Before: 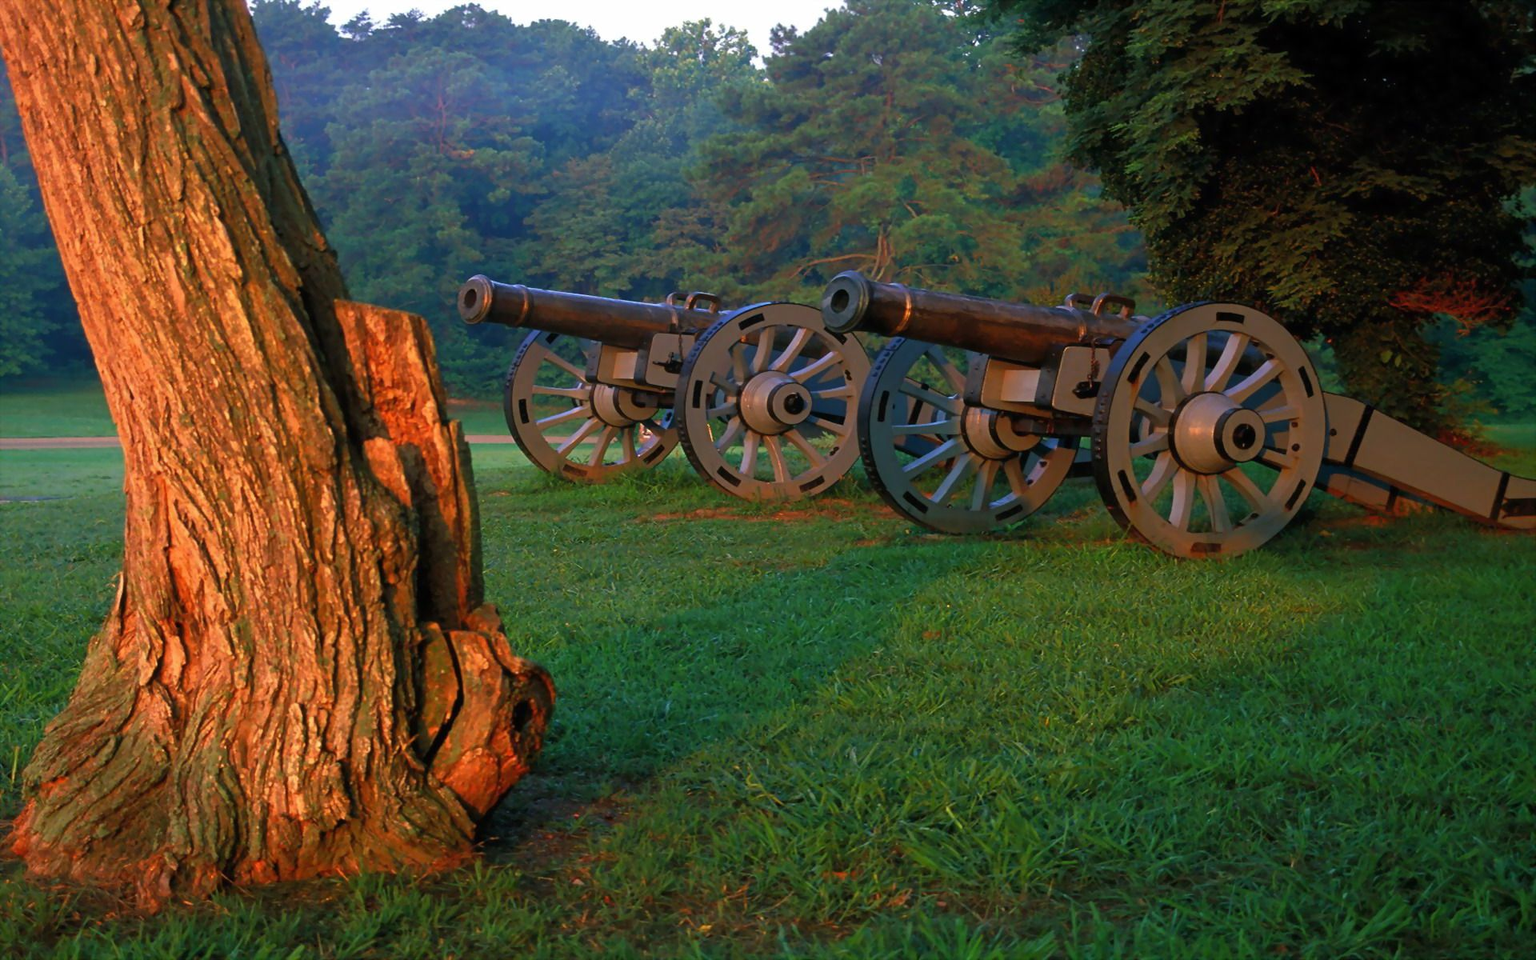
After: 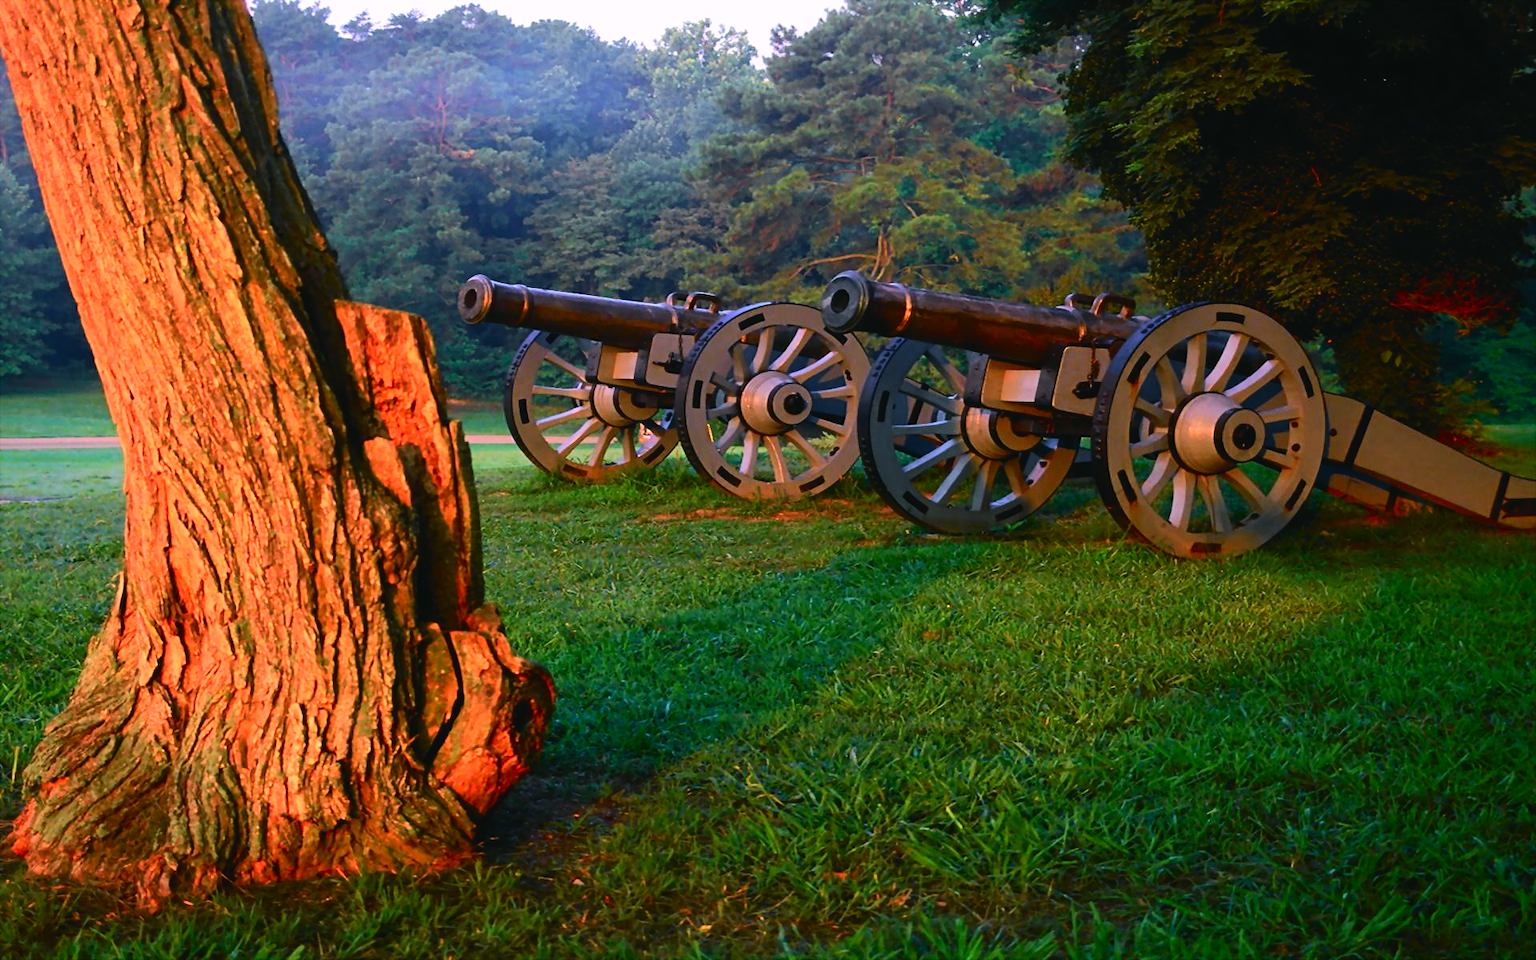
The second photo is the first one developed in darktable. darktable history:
tone equalizer: -8 EV -0.417 EV, -7 EV -0.389 EV, -6 EV -0.333 EV, -5 EV -0.222 EV, -3 EV 0.222 EV, -2 EV 0.333 EV, -1 EV 0.389 EV, +0 EV 0.417 EV, edges refinement/feathering 500, mask exposure compensation -1.57 EV, preserve details no
white balance: red 1.066, blue 1.119
tone curve: curves: ch0 [(0, 0.03) (0.113, 0.087) (0.207, 0.184) (0.515, 0.612) (0.712, 0.793) (1, 0.946)]; ch1 [(0, 0) (0.172, 0.123) (0.317, 0.279) (0.414, 0.382) (0.476, 0.479) (0.505, 0.498) (0.534, 0.534) (0.621, 0.65) (0.709, 0.764) (1, 1)]; ch2 [(0, 0) (0.411, 0.424) (0.505, 0.505) (0.521, 0.524) (0.537, 0.57) (0.65, 0.699) (1, 1)], color space Lab, independent channels, preserve colors none
